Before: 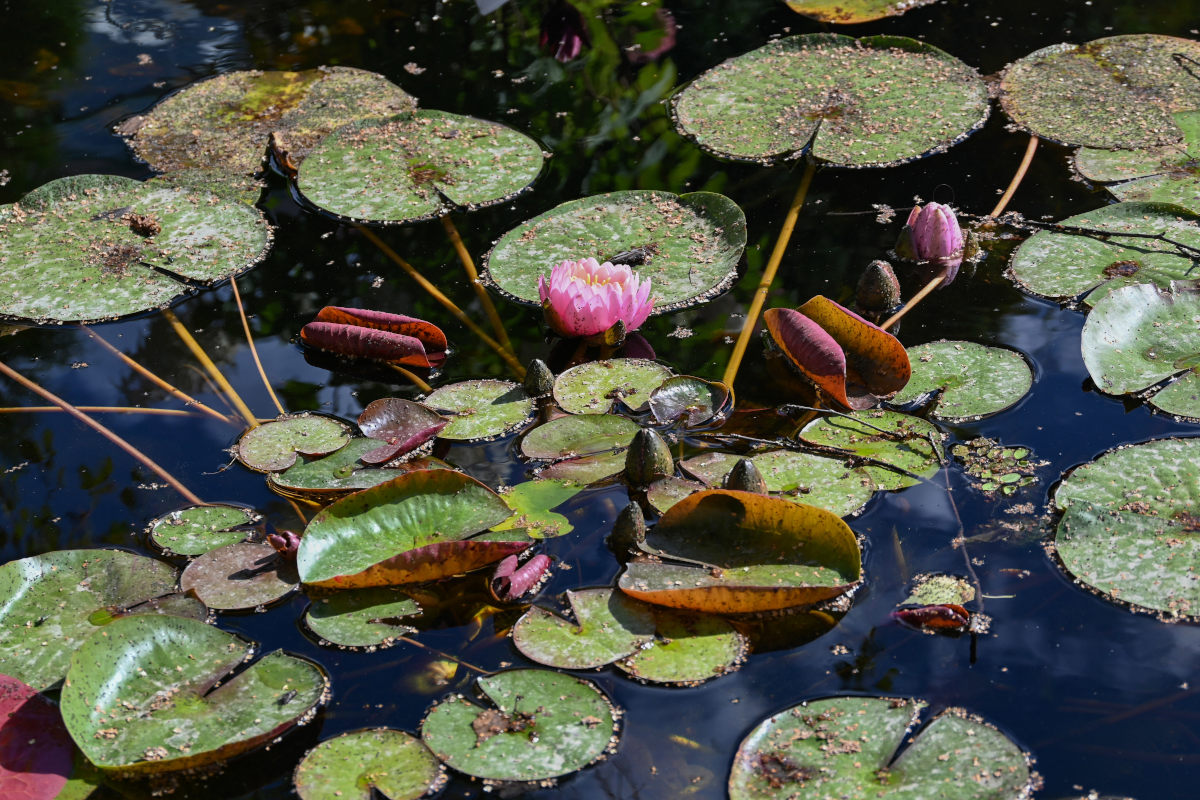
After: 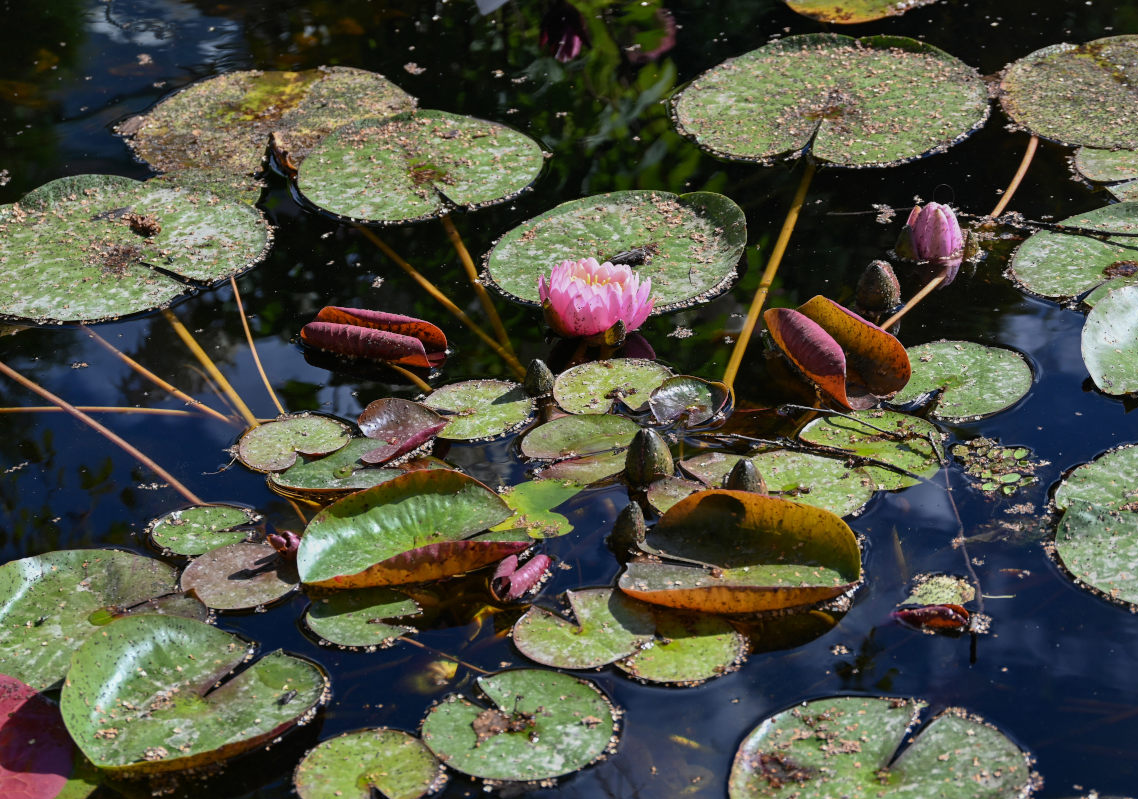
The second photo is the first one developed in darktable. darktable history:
crop and rotate: left 0%, right 5.132%
